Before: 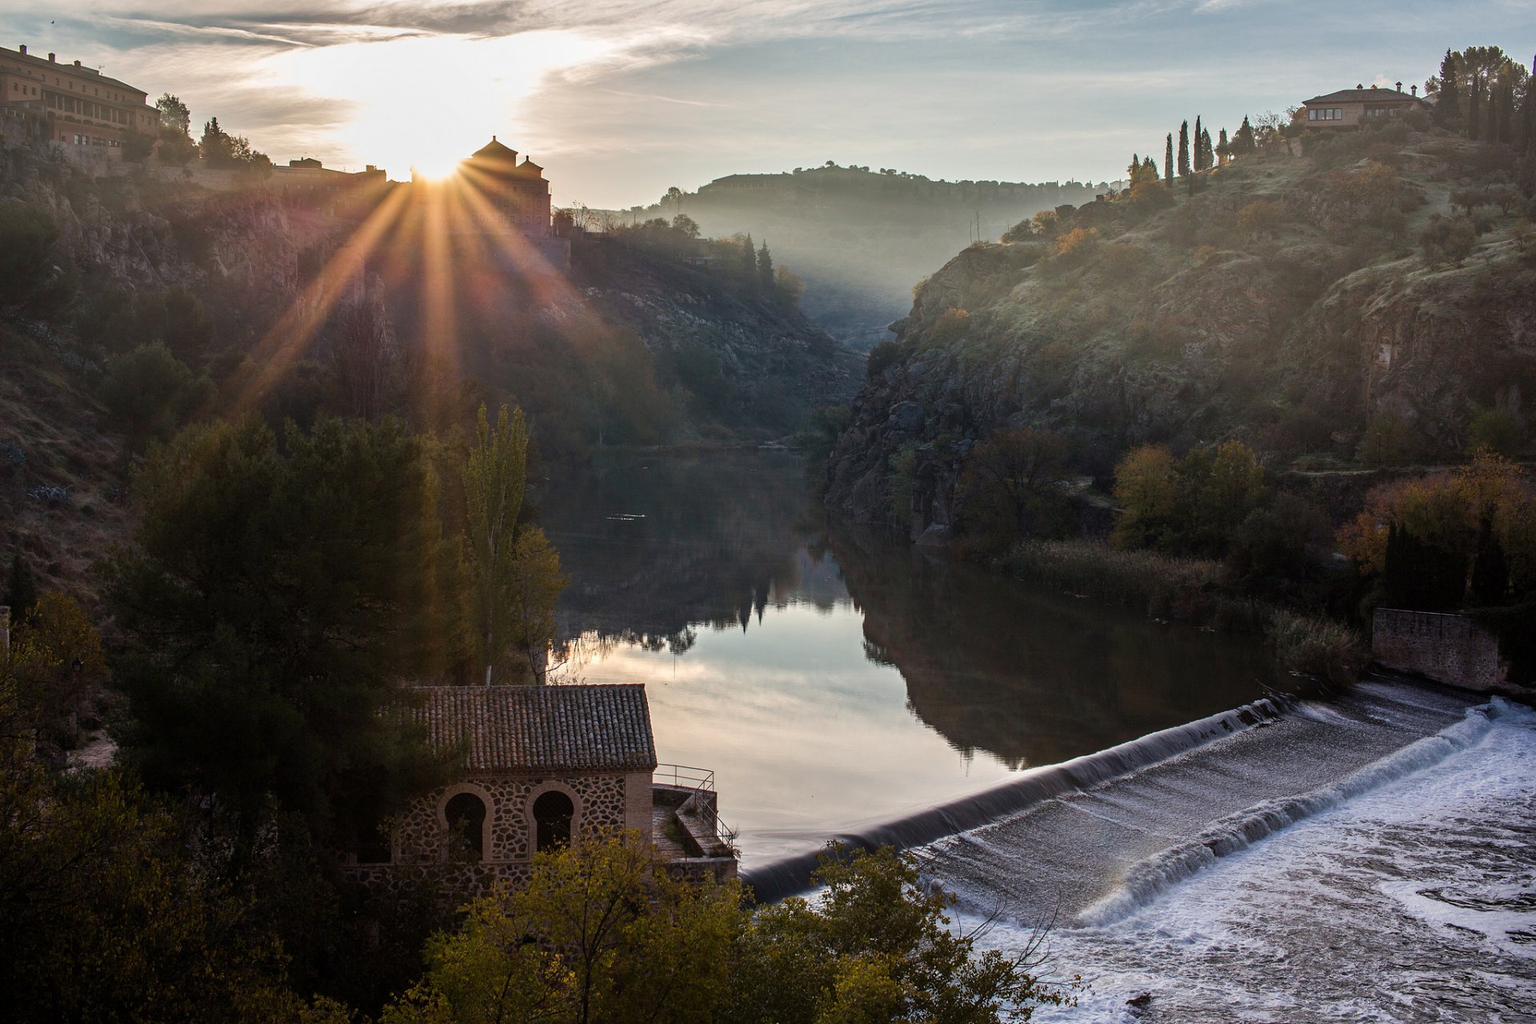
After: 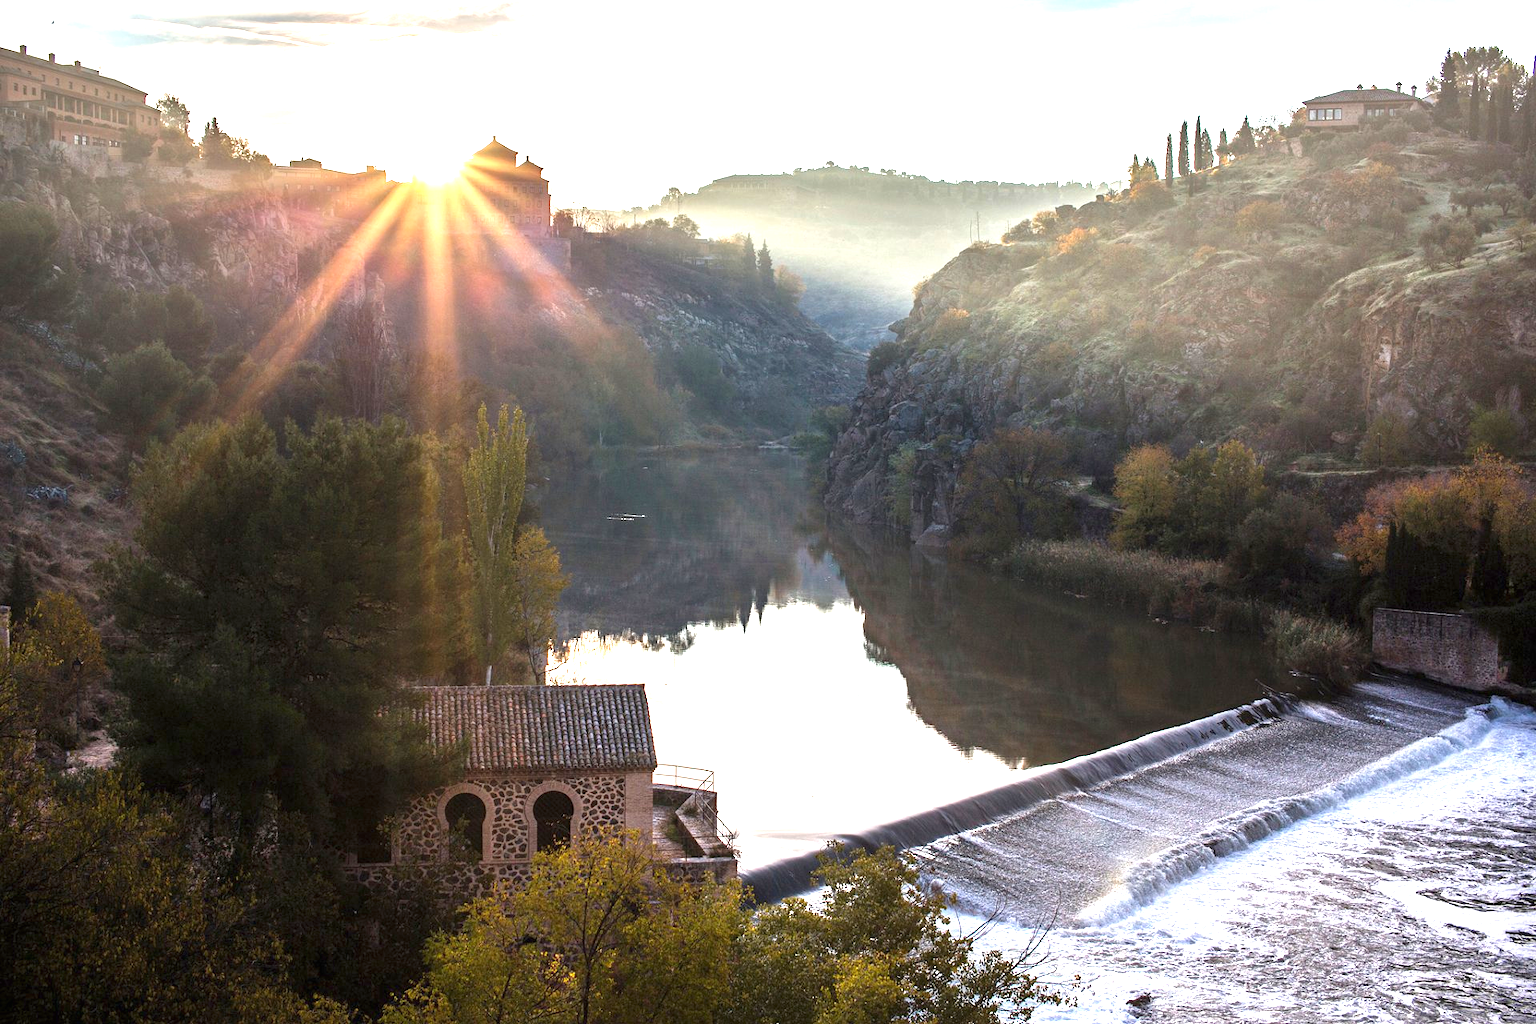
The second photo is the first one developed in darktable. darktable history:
exposure: black level correction 0, exposure 1.664 EV, compensate highlight preservation false
